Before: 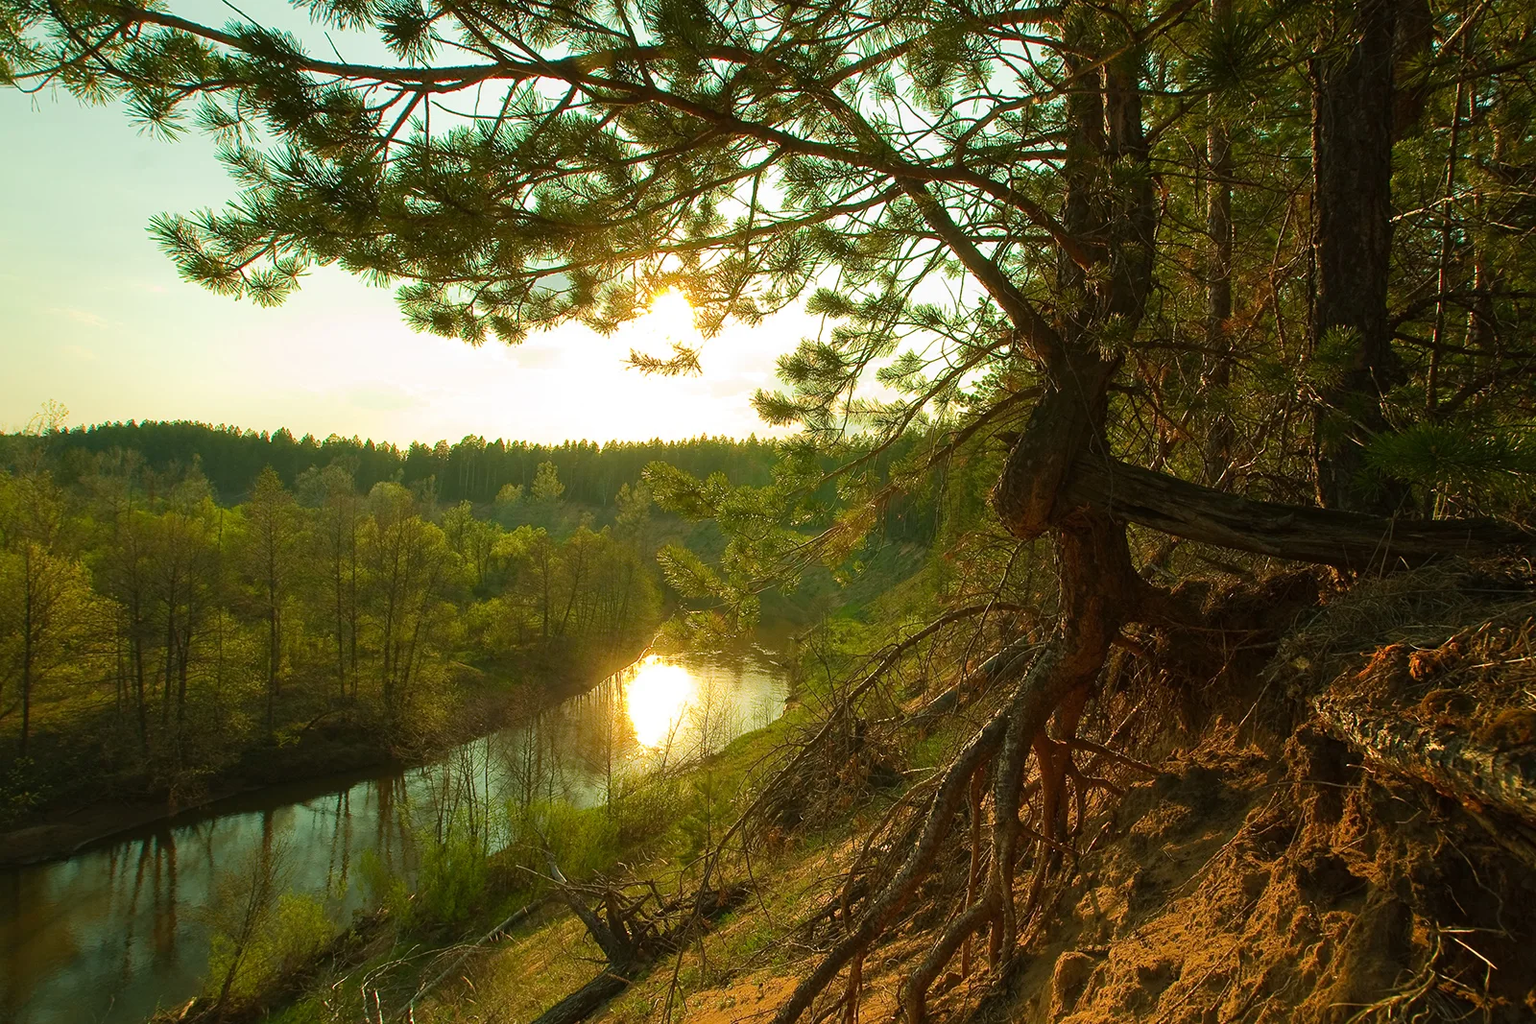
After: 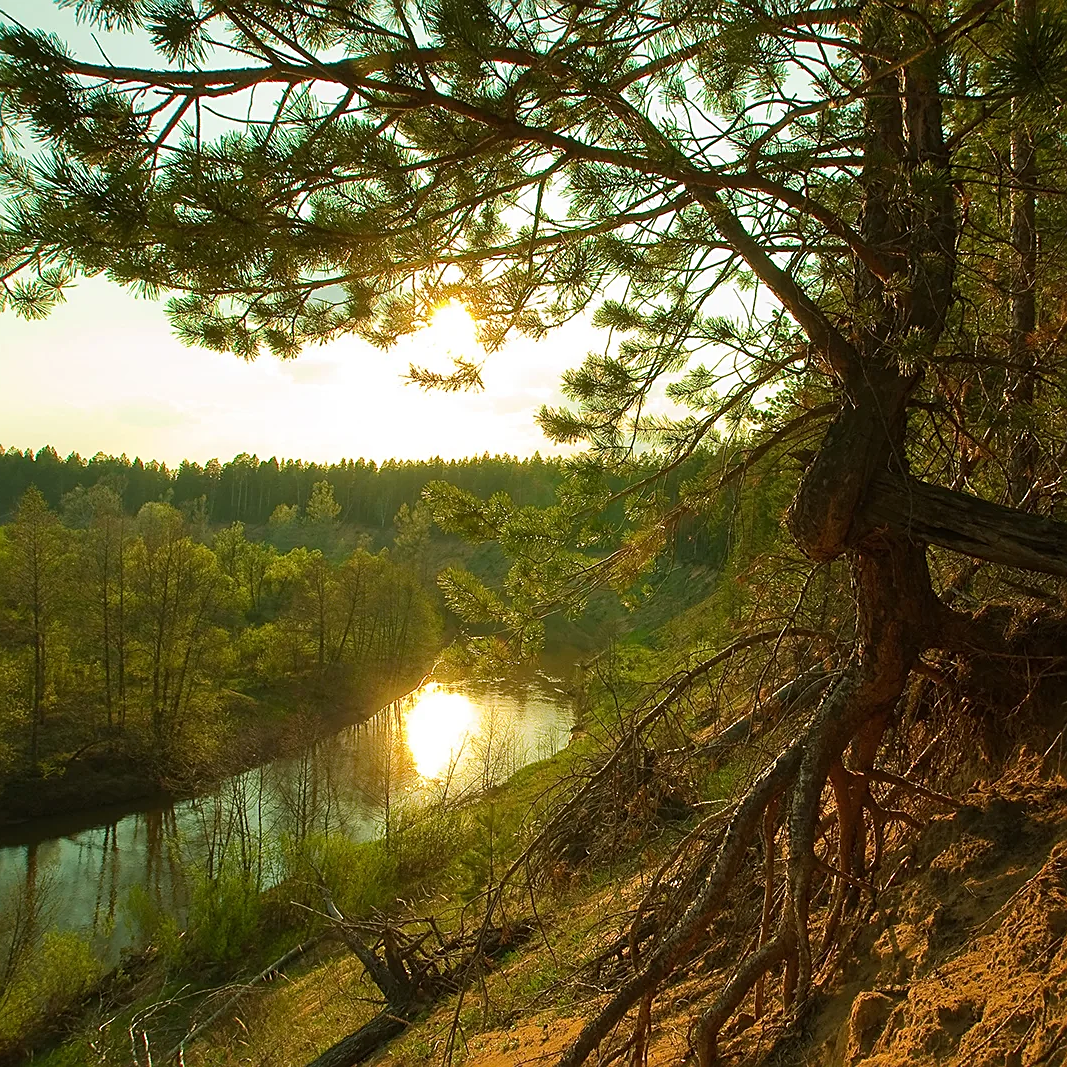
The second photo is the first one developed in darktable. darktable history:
crop and rotate: left 15.446%, right 17.836%
sharpen: on, module defaults
